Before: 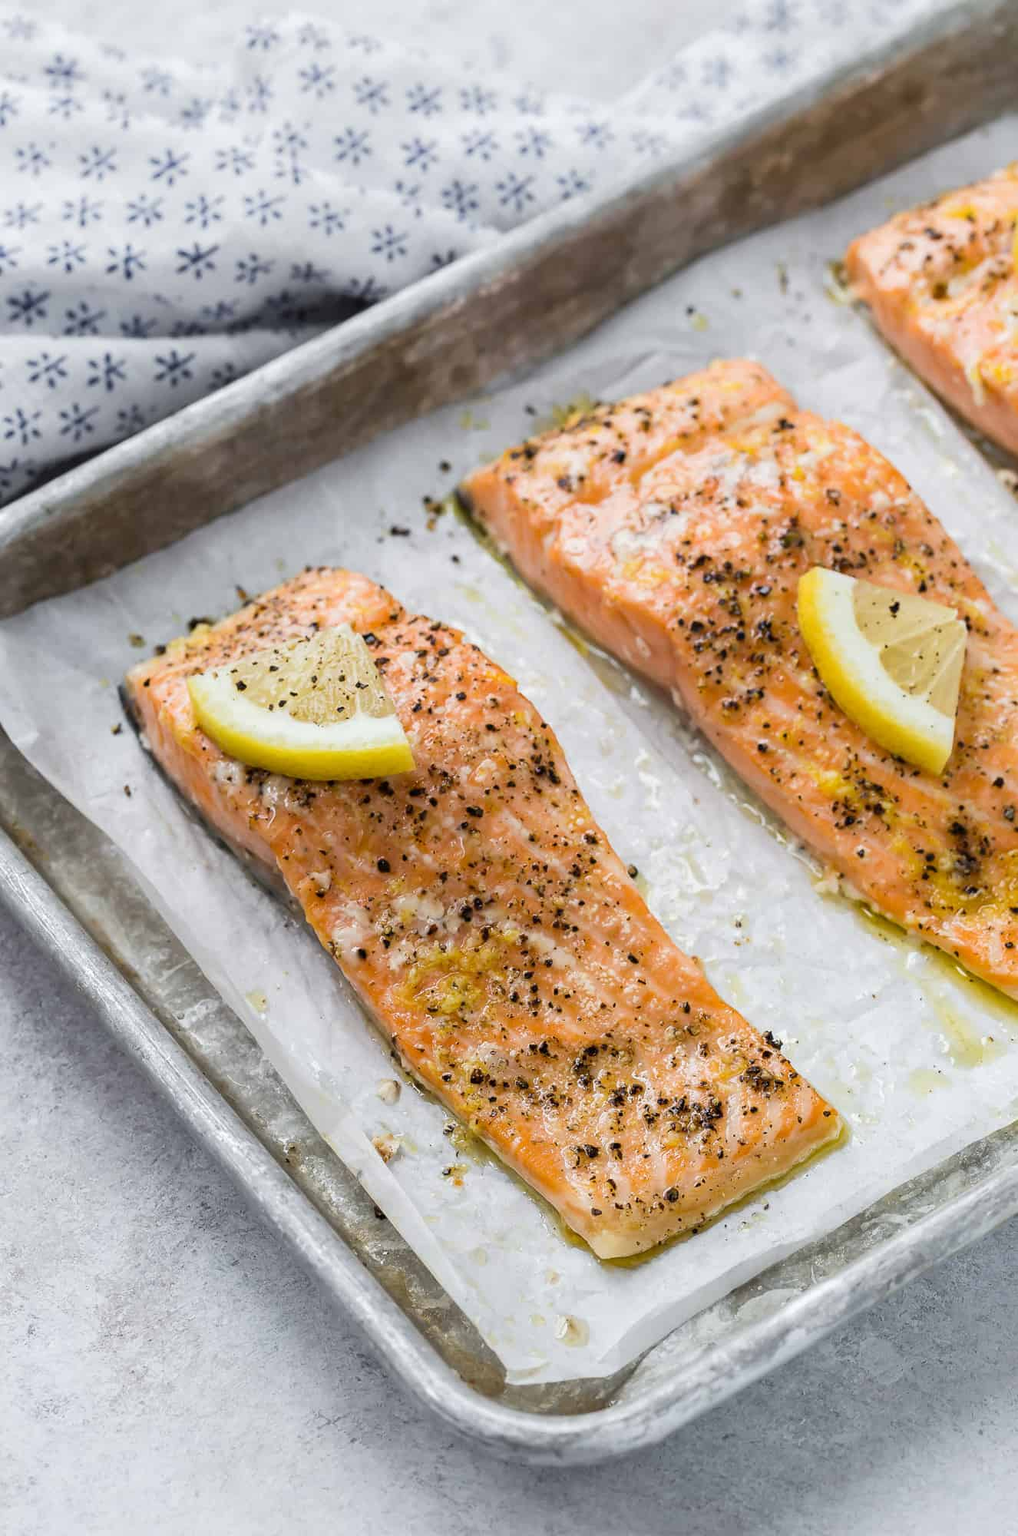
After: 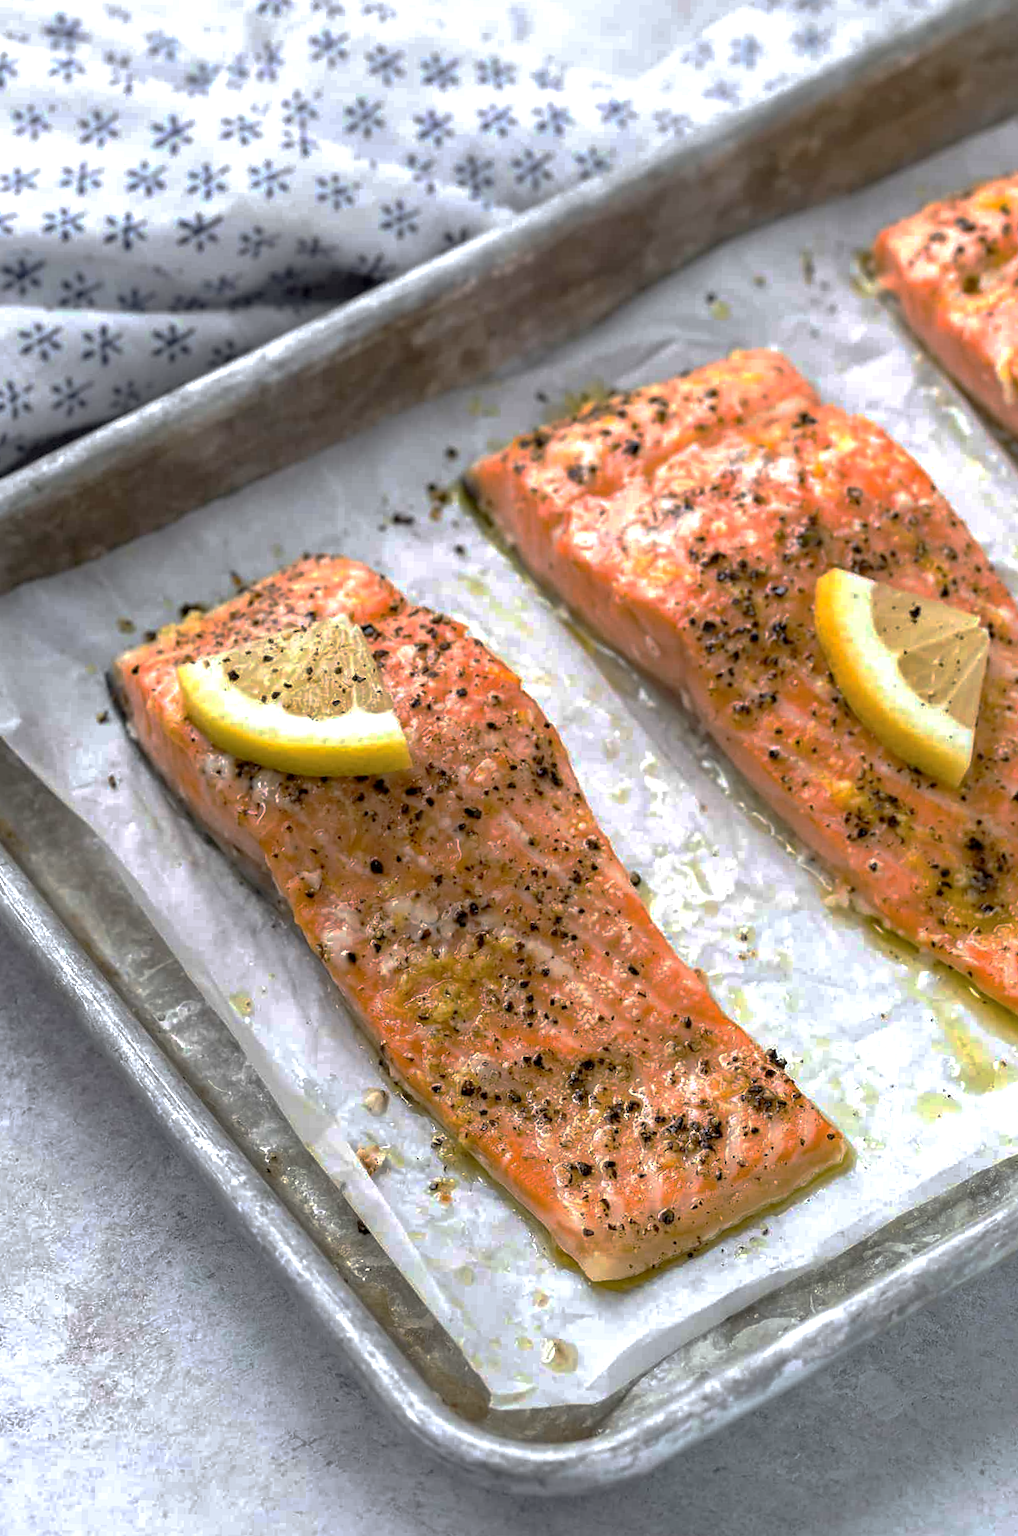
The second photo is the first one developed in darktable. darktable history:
base curve: curves: ch0 [(0, 0) (0.841, 0.609) (1, 1)], preserve colors none
exposure: black level correction 0.005, exposure 0.418 EV, compensate highlight preservation false
crop and rotate: angle -1.52°
